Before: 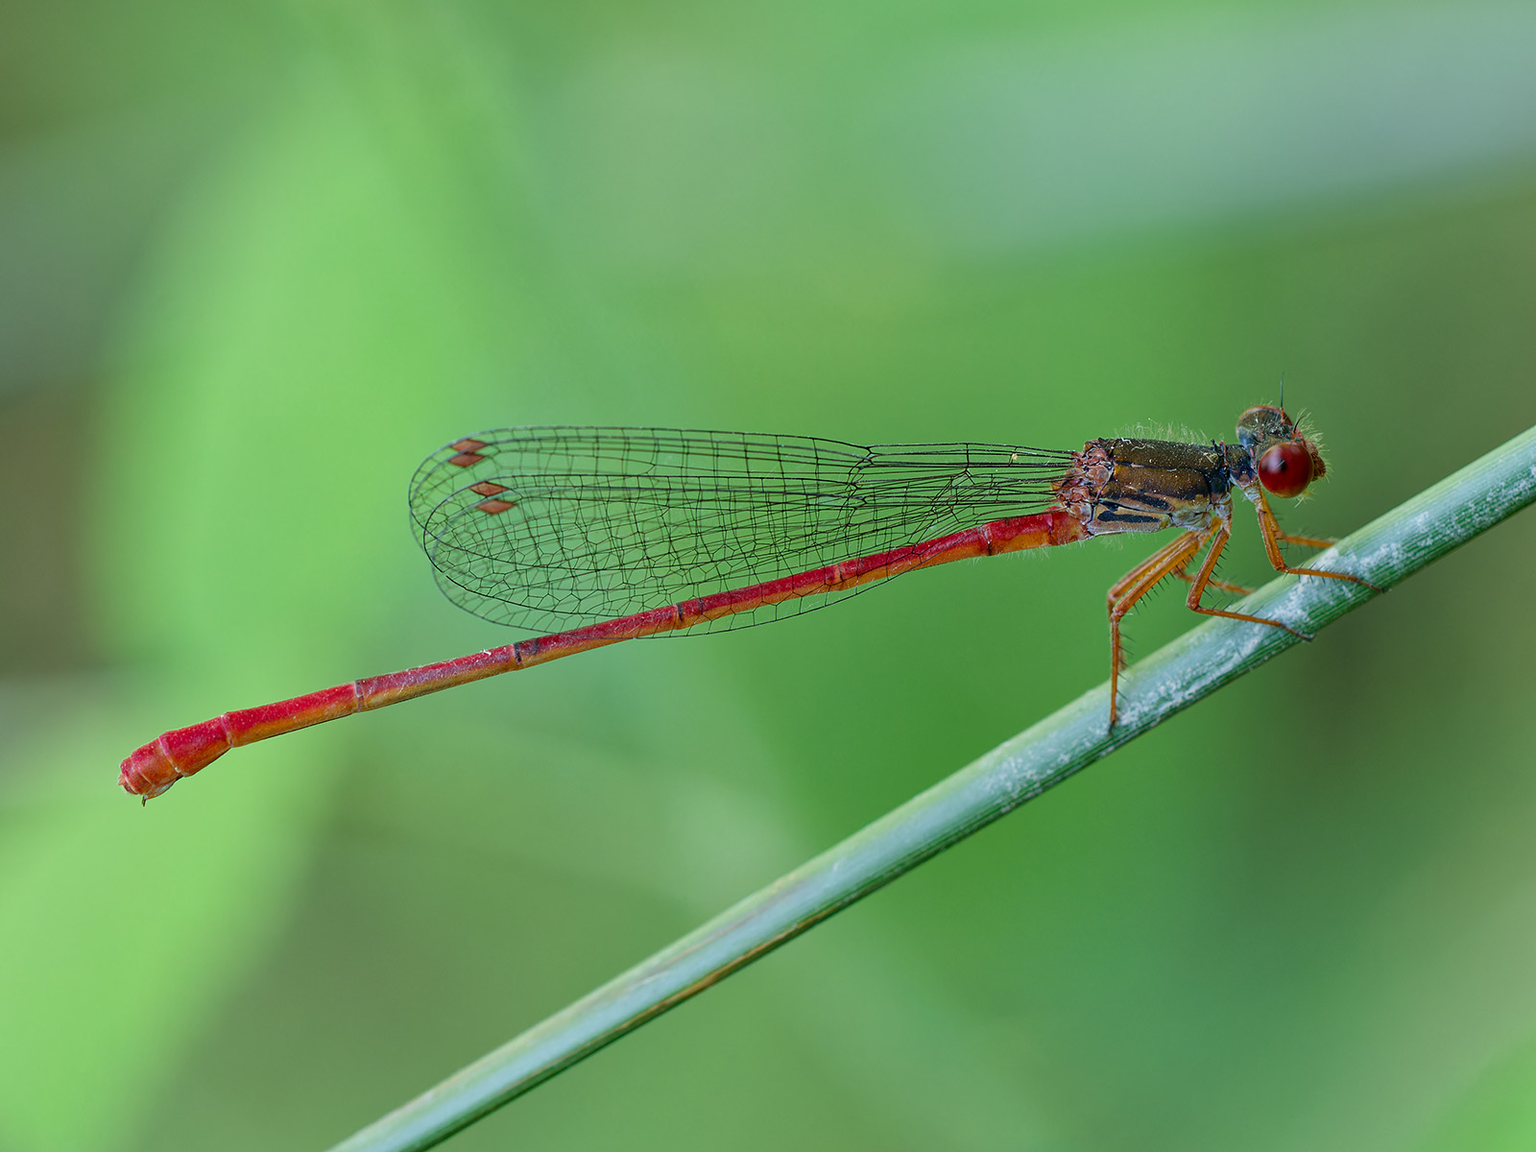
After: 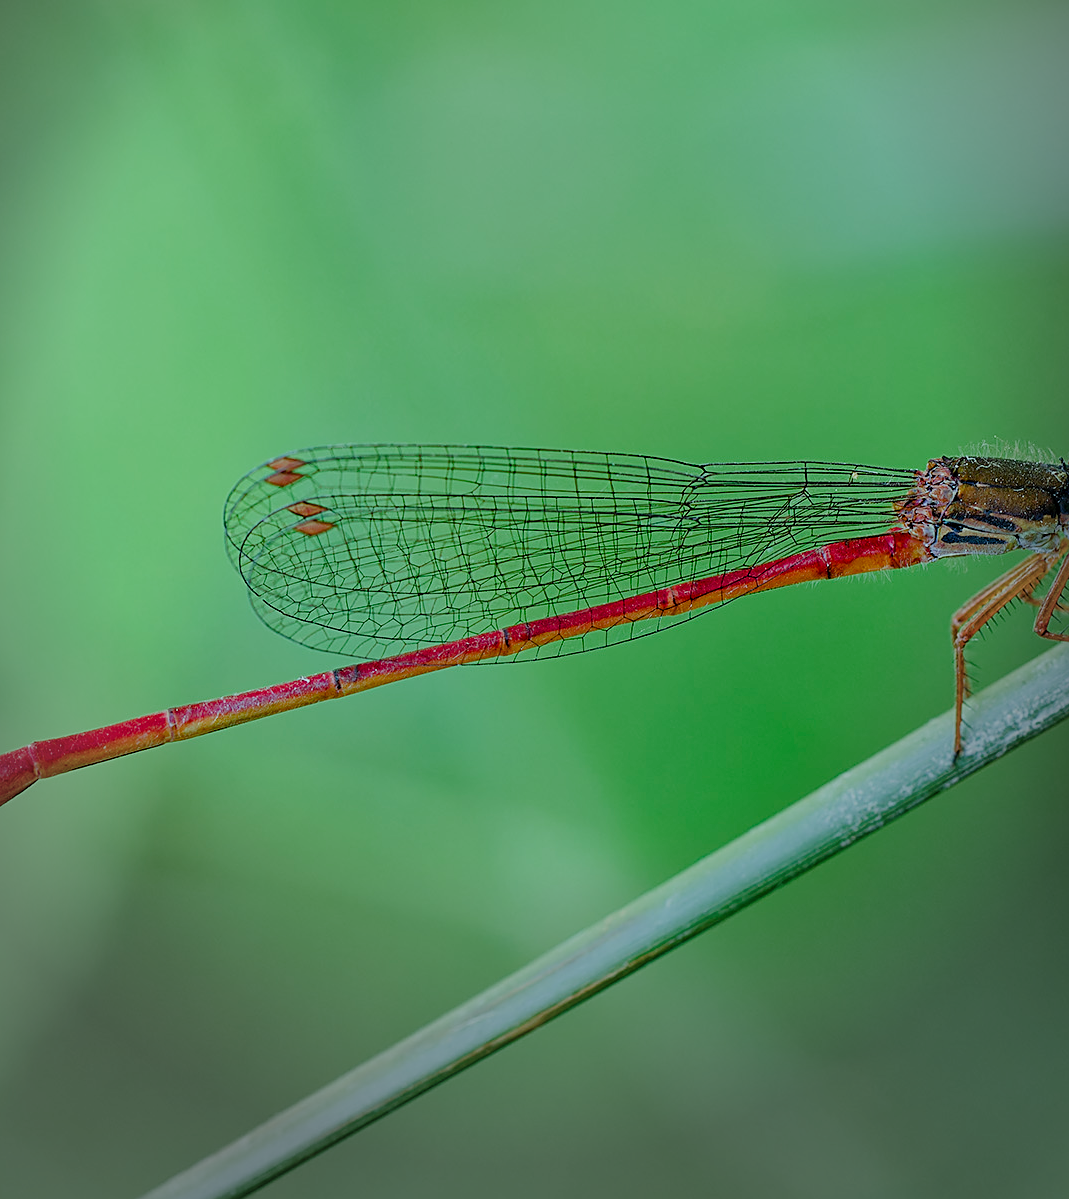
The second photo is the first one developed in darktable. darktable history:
crop and rotate: left 12.662%, right 20.498%
color balance rgb: highlights gain › luminance 15.609%, highlights gain › chroma 3.886%, highlights gain › hue 209.77°, perceptual saturation grading › global saturation 20%, perceptual saturation grading › highlights -50.32%, perceptual saturation grading › shadows 30.334%, global vibrance 7.709%
sharpen: on, module defaults
vignetting: center (-0.054, -0.355), automatic ratio true, unbound false
color correction: highlights b* -0.033, saturation 1.12
filmic rgb: black relative exposure -8.81 EV, white relative exposure 4.98 EV, target black luminance 0%, hardness 3.77, latitude 66.33%, contrast 0.815, highlights saturation mix 11.03%, shadows ↔ highlights balance 20.43%
